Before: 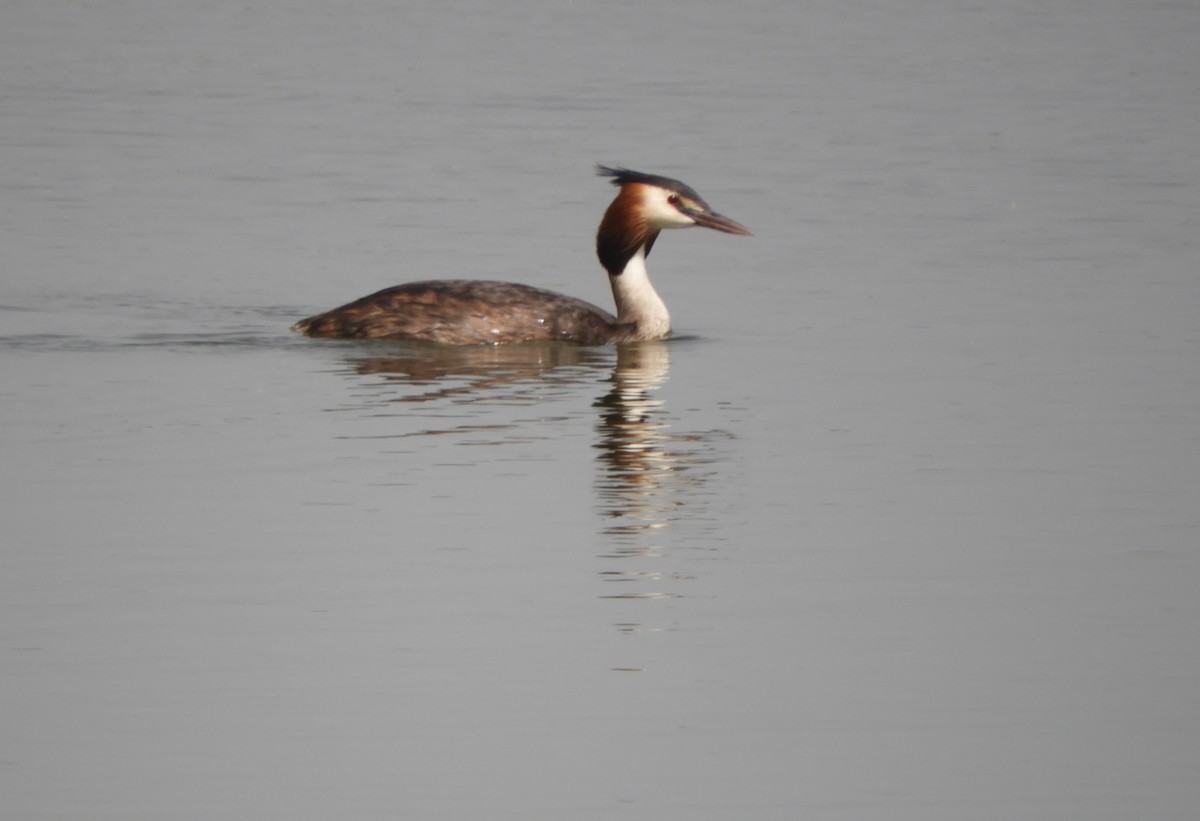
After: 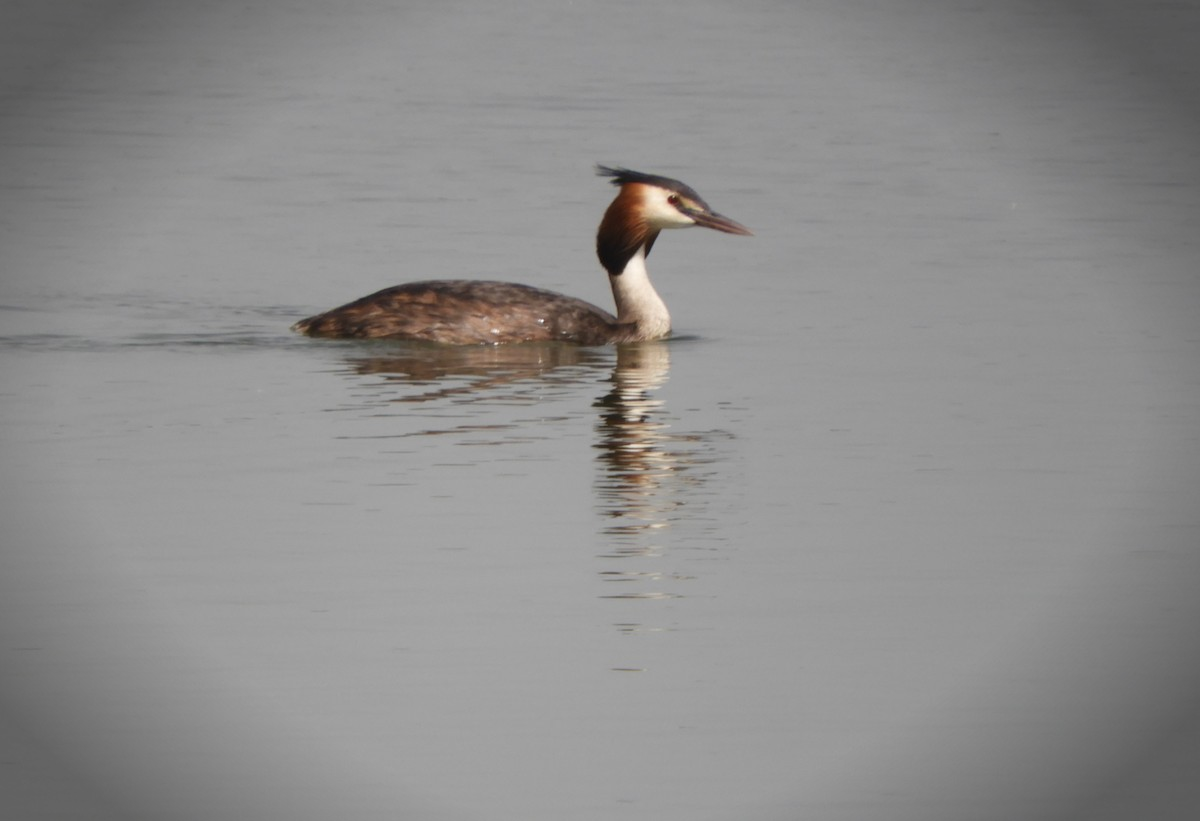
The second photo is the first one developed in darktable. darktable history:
vignetting: fall-off start 90.46%, fall-off radius 38.92%, brightness -0.578, saturation -0.255, width/height ratio 1.214, shape 1.3, unbound false
